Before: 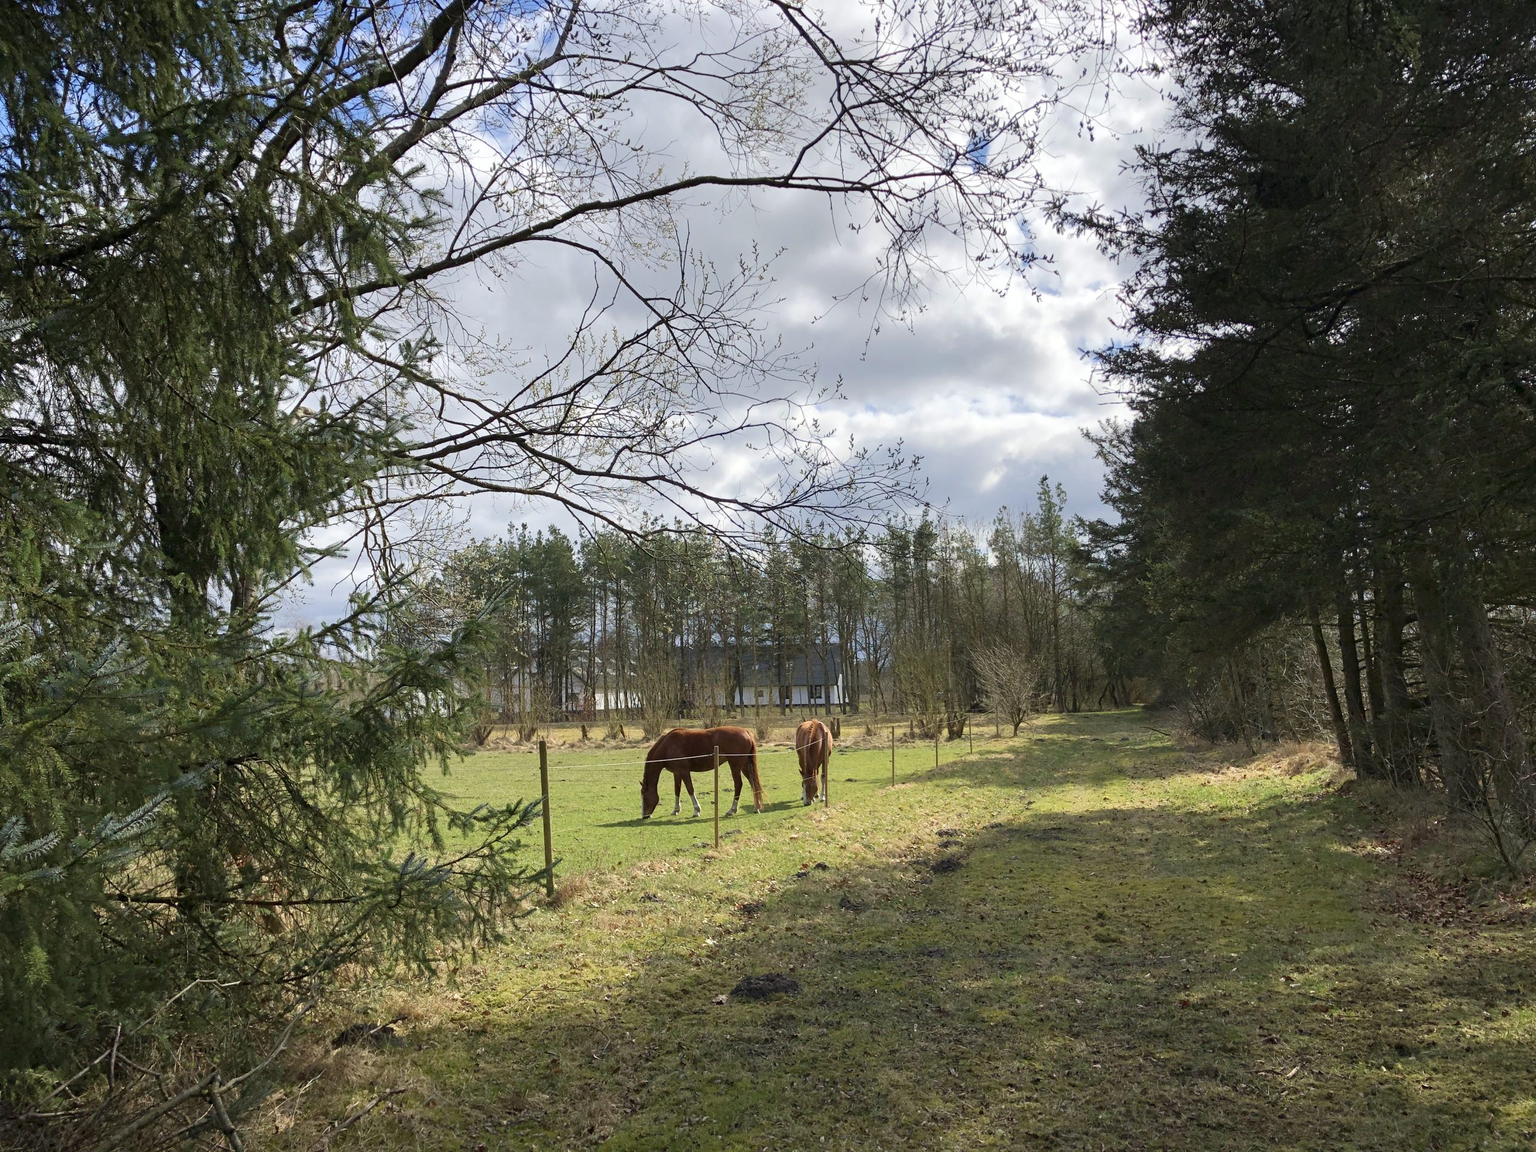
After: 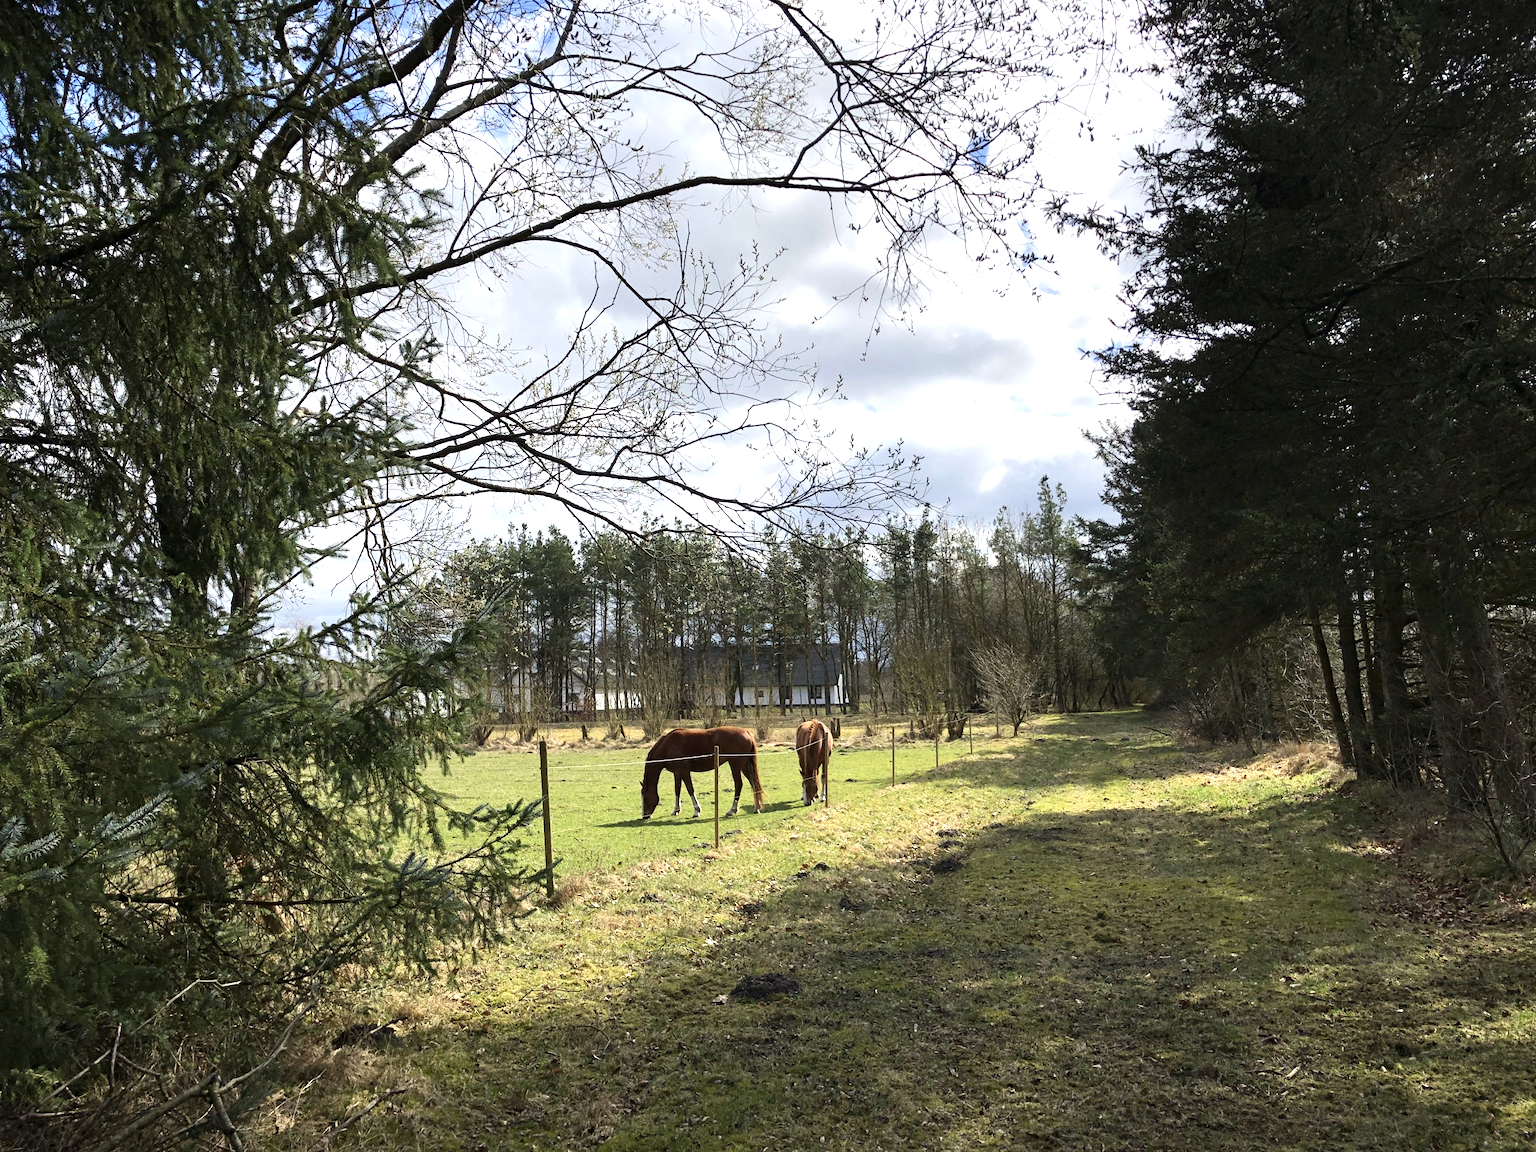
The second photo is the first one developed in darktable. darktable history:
tone equalizer: -8 EV -0.752 EV, -7 EV -0.7 EV, -6 EV -0.595 EV, -5 EV -0.376 EV, -3 EV 0.377 EV, -2 EV 0.6 EV, -1 EV 0.692 EV, +0 EV 0.78 EV, edges refinement/feathering 500, mask exposure compensation -1.57 EV, preserve details no
